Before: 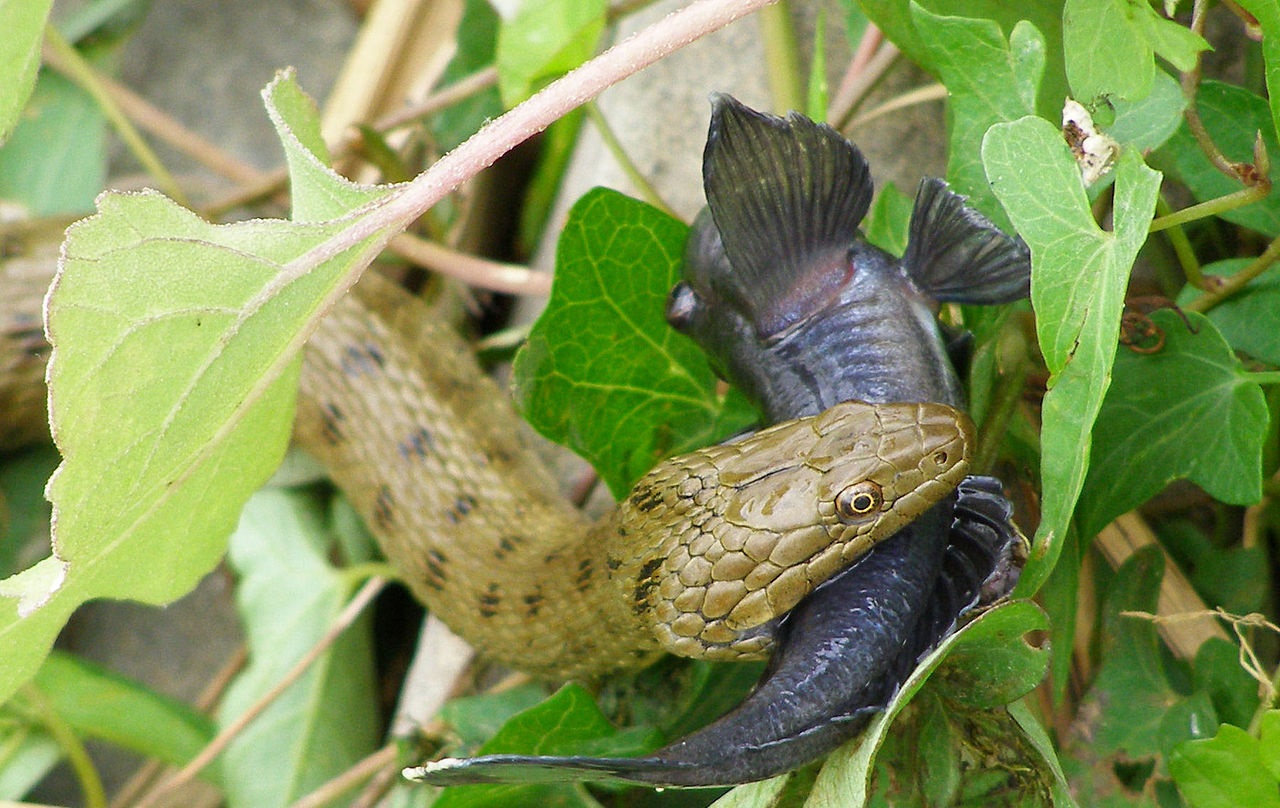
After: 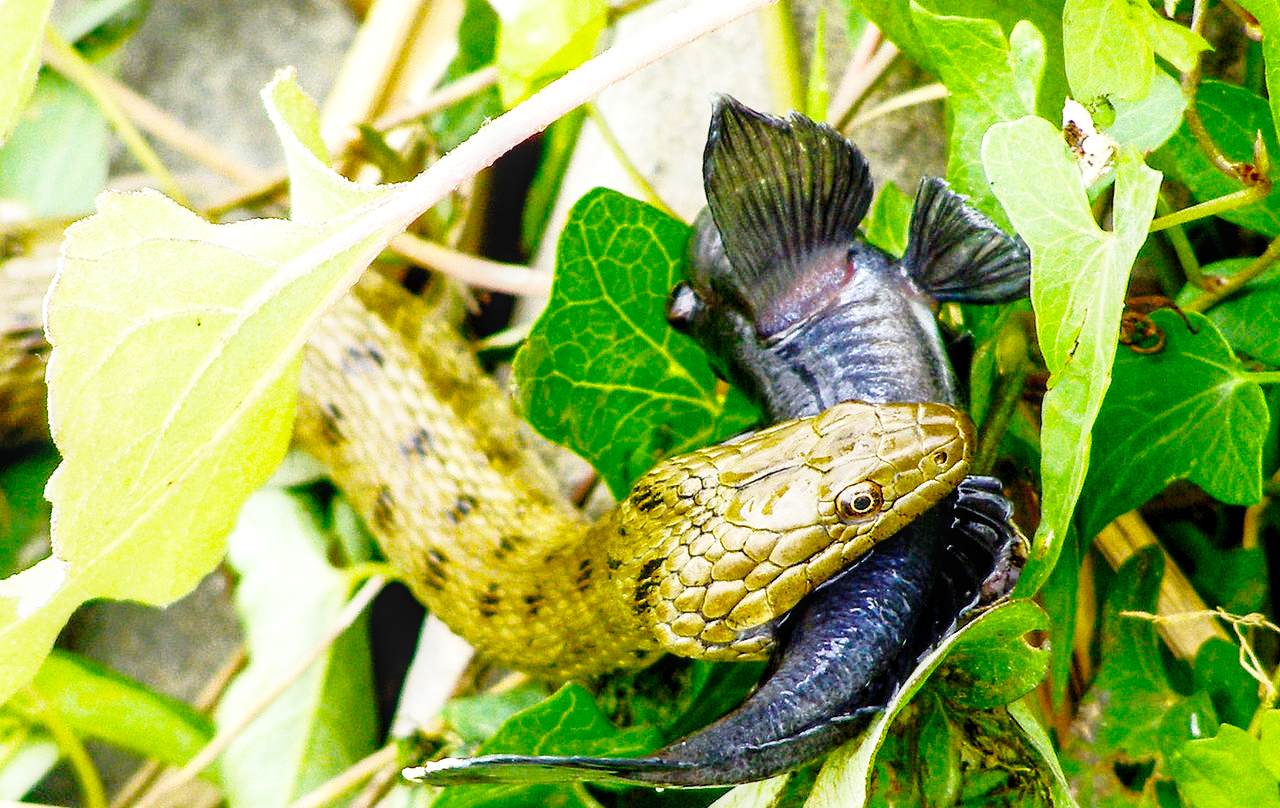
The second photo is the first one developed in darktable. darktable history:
local contrast: on, module defaults
color balance rgb: power › hue 309.73°, perceptual saturation grading › global saturation 19.79%
base curve: curves: ch0 [(0, 0) (0, 0) (0.002, 0.001) (0.008, 0.003) (0.019, 0.011) (0.037, 0.037) (0.064, 0.11) (0.102, 0.232) (0.152, 0.379) (0.216, 0.524) (0.296, 0.665) (0.394, 0.789) (0.512, 0.881) (0.651, 0.945) (0.813, 0.986) (1, 1)], preserve colors none
tone curve: curves: ch0 [(0, 0) (0.48, 0.431) (0.7, 0.609) (0.864, 0.854) (1, 1)], color space Lab, linked channels, preserve colors none
exposure: black level correction 0.011, compensate highlight preservation false
